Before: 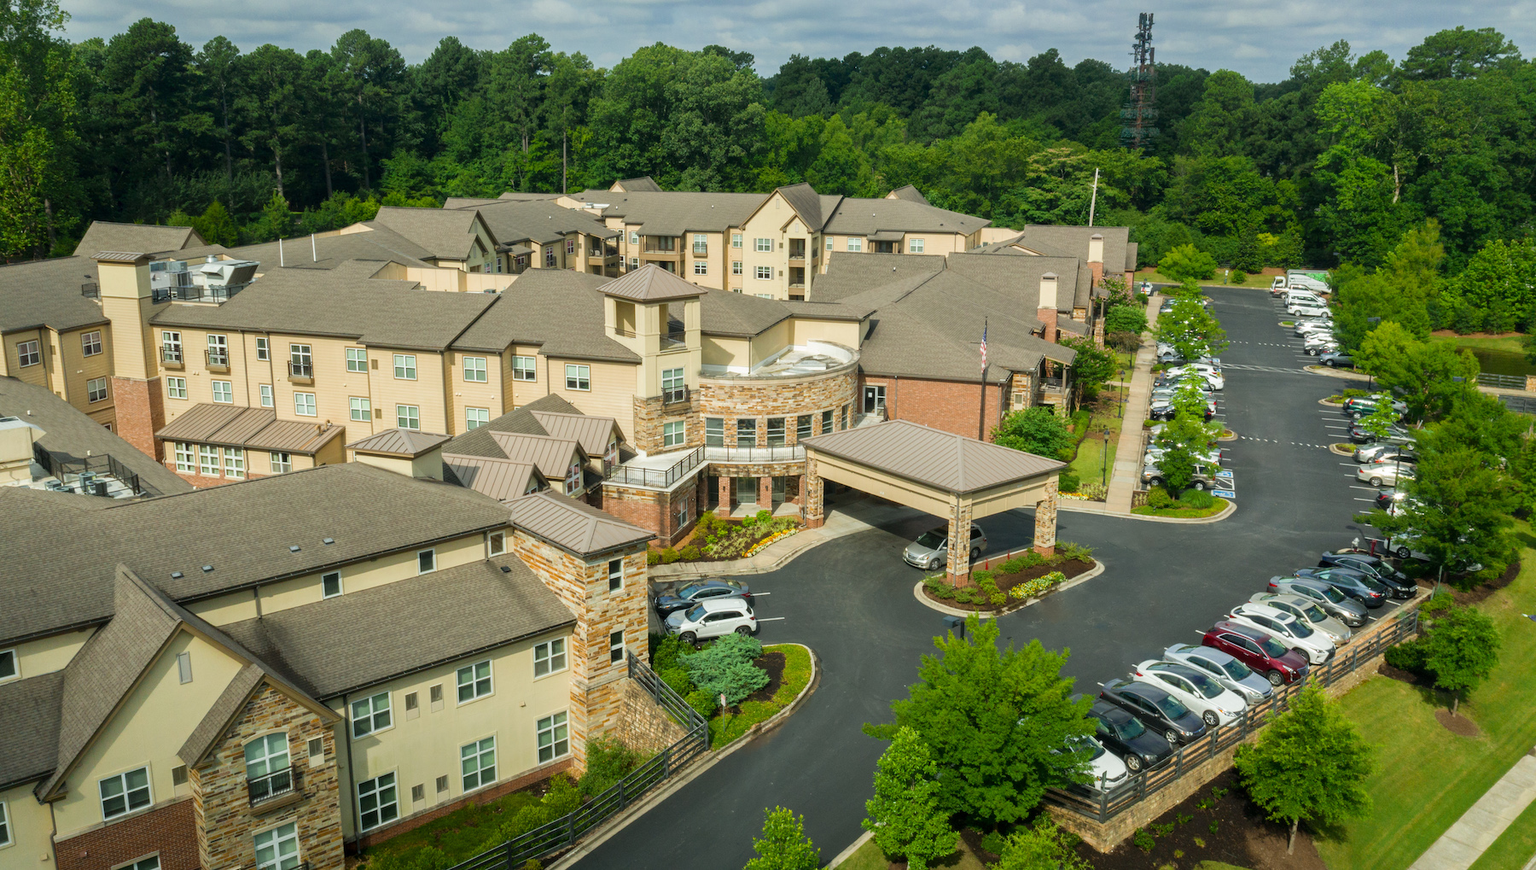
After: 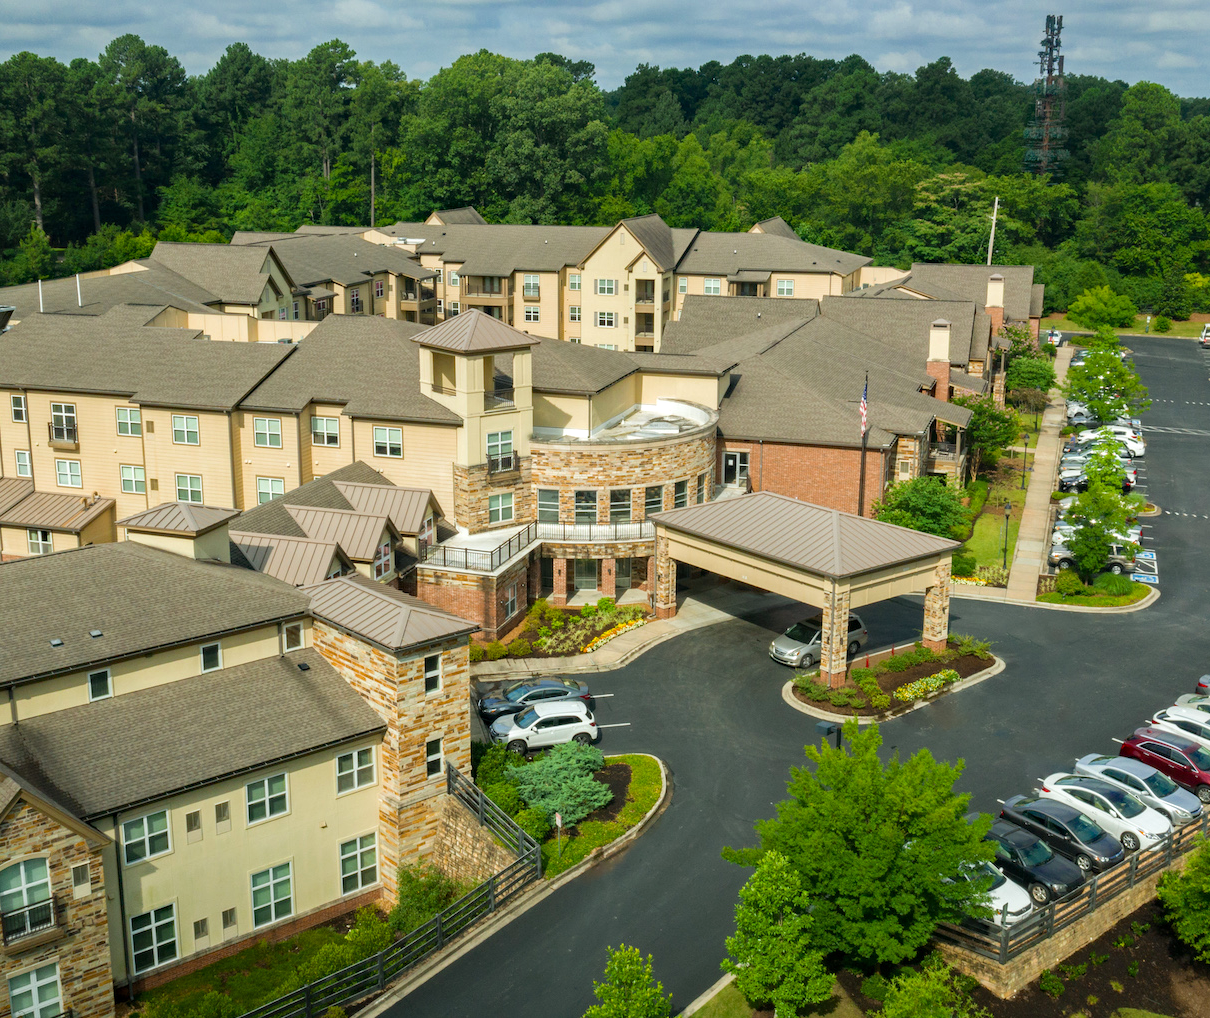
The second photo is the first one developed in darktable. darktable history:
color calibration: gray › normalize channels true, illuminant same as pipeline (D50), adaptation XYZ, x 0.346, y 0.358, temperature 5022.27 K, gamut compression 0.015
exposure: exposure 0.126 EV, compensate highlight preservation false
haze removal: adaptive false
crop and rotate: left 16.094%, right 16.634%
